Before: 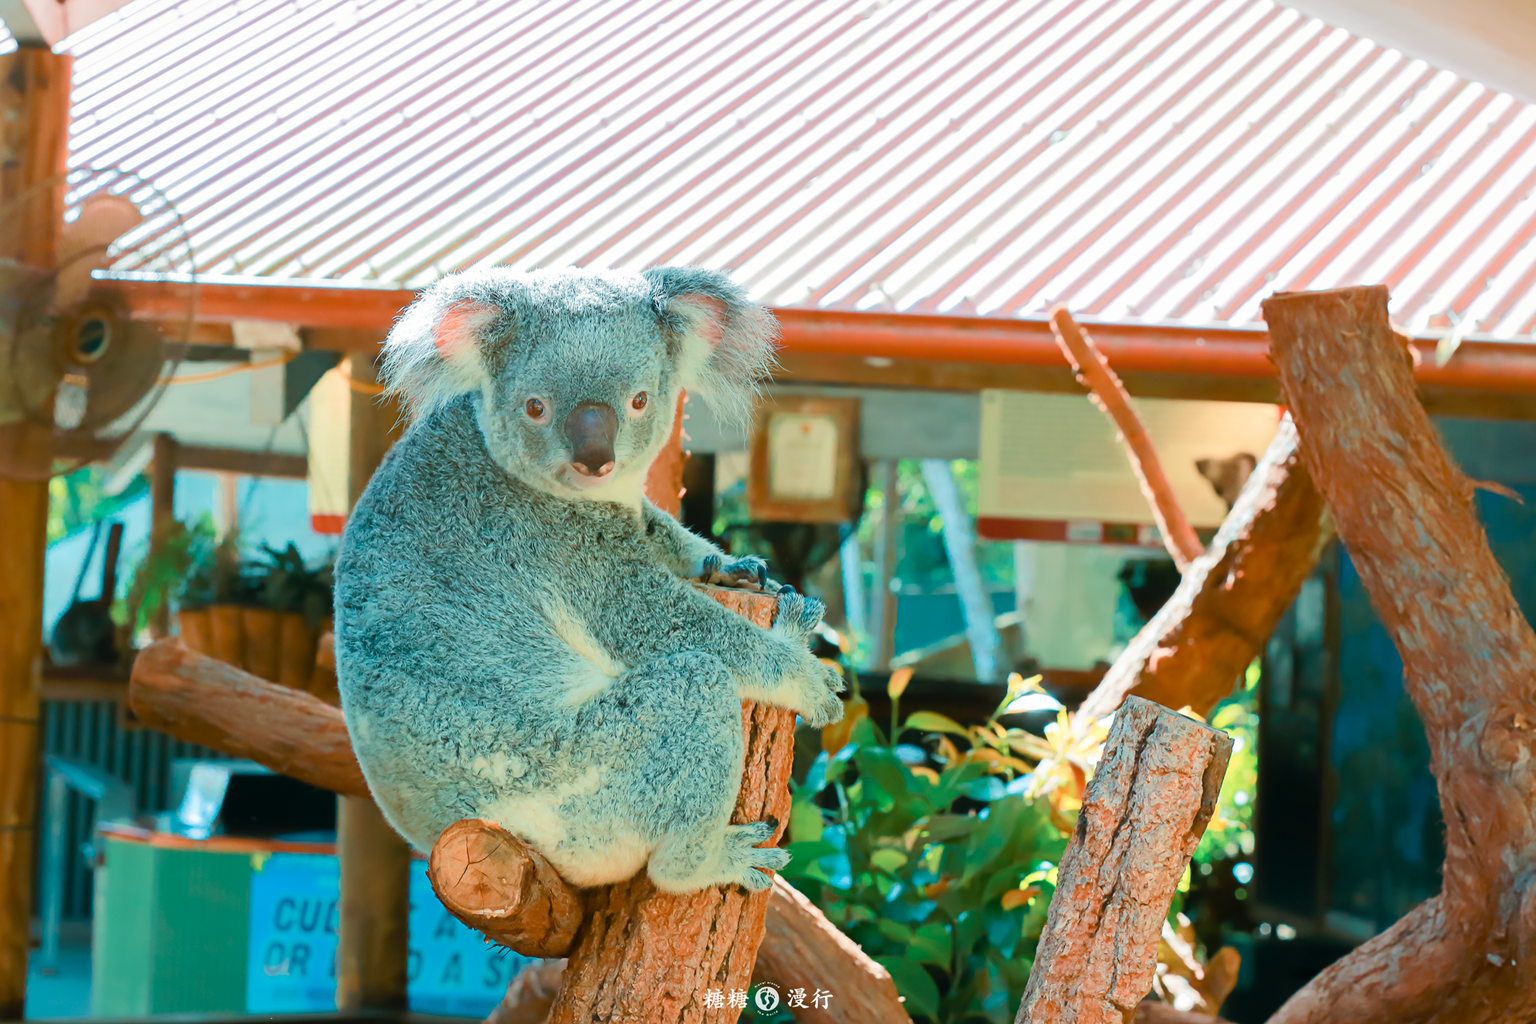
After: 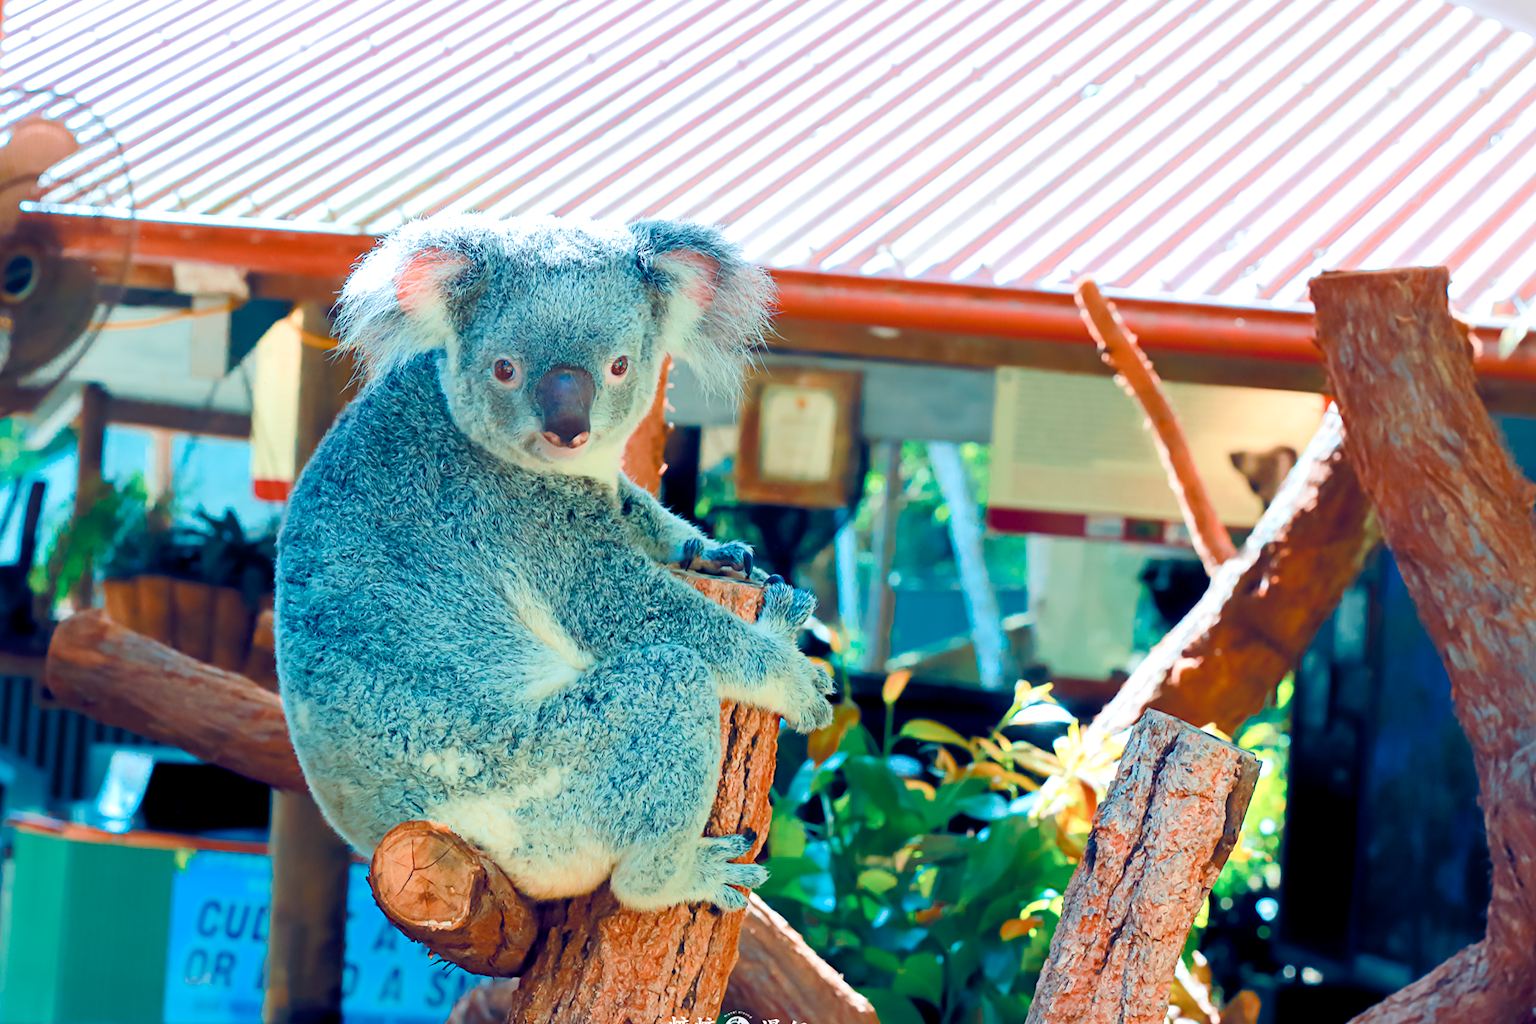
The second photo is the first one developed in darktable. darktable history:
crop and rotate: angle -1.96°, left 3.097%, top 4.154%, right 1.586%, bottom 0.529%
color balance rgb: shadows lift › luminance -41.13%, shadows lift › chroma 14.13%, shadows lift › hue 260°, power › luminance -3.76%, power › chroma 0.56%, power › hue 40.37°, highlights gain › luminance 16.81%, highlights gain › chroma 2.94%, highlights gain › hue 260°, global offset › luminance -0.29%, global offset › chroma 0.31%, global offset › hue 260°, perceptual saturation grading › global saturation 20%, perceptual saturation grading › highlights -13.92%, perceptual saturation grading › shadows 50%
